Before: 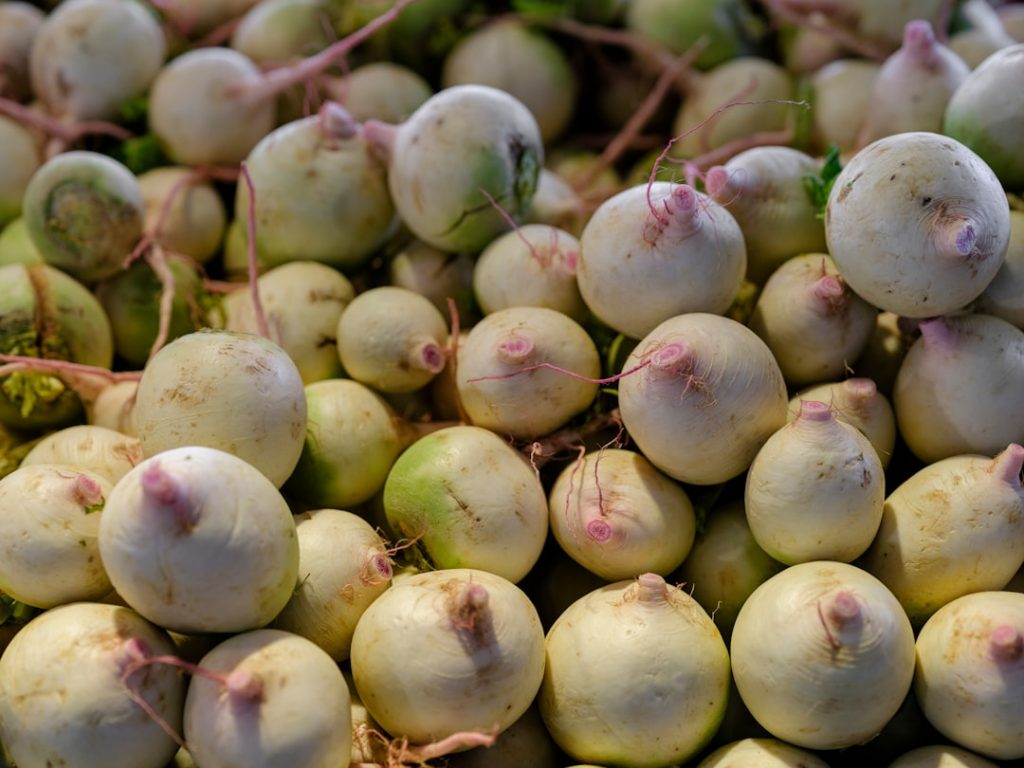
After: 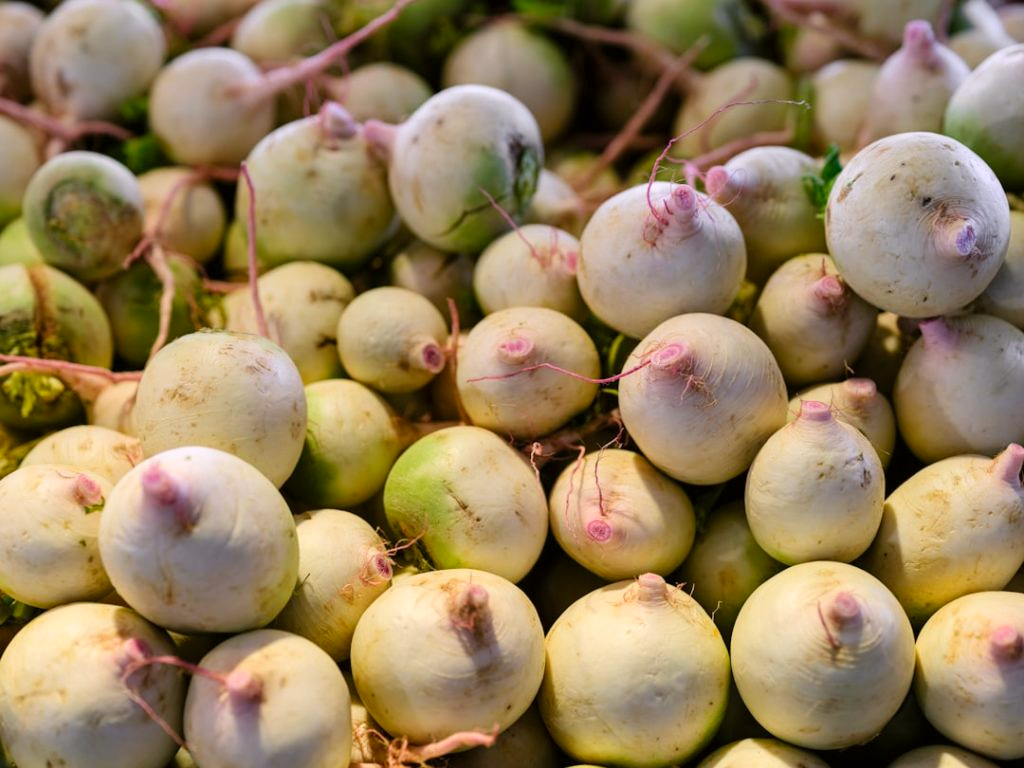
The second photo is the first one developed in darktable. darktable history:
contrast brightness saturation: contrast 0.2, brightness 0.16, saturation 0.22
color correction: highlights a* 3.12, highlights b* -1.55, shadows a* -0.101, shadows b* 2.52, saturation 0.98
